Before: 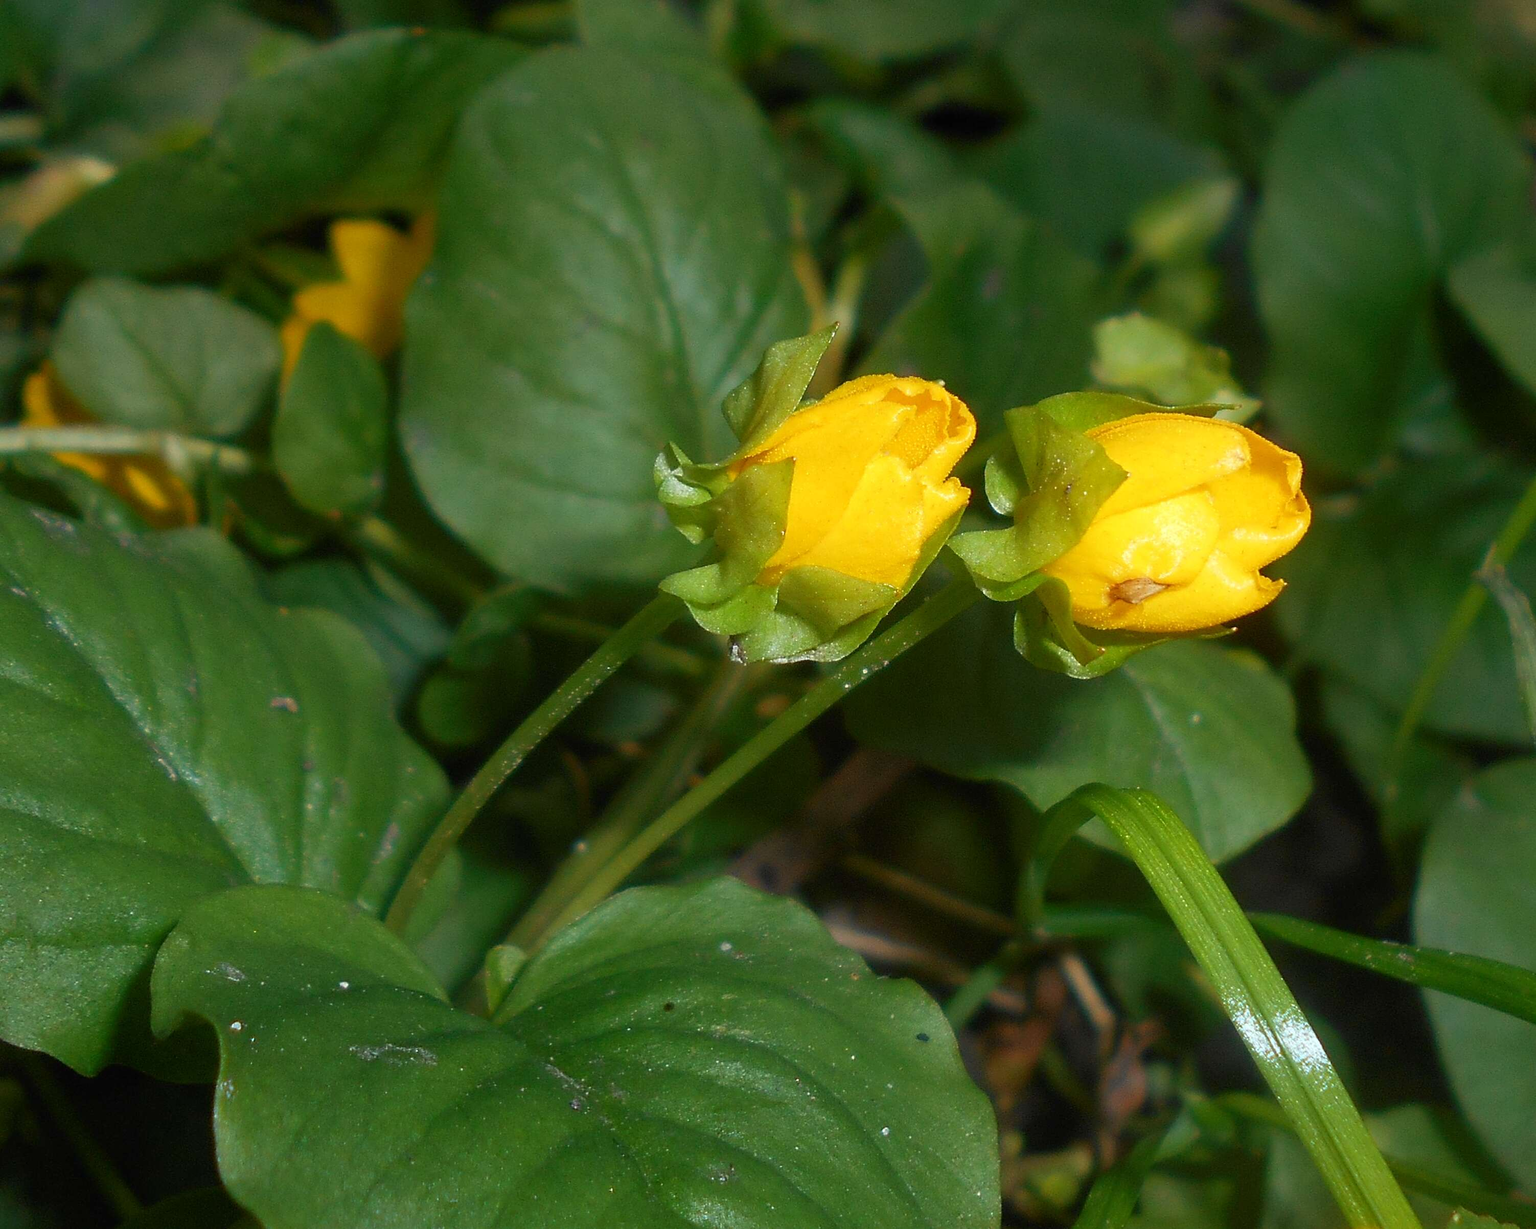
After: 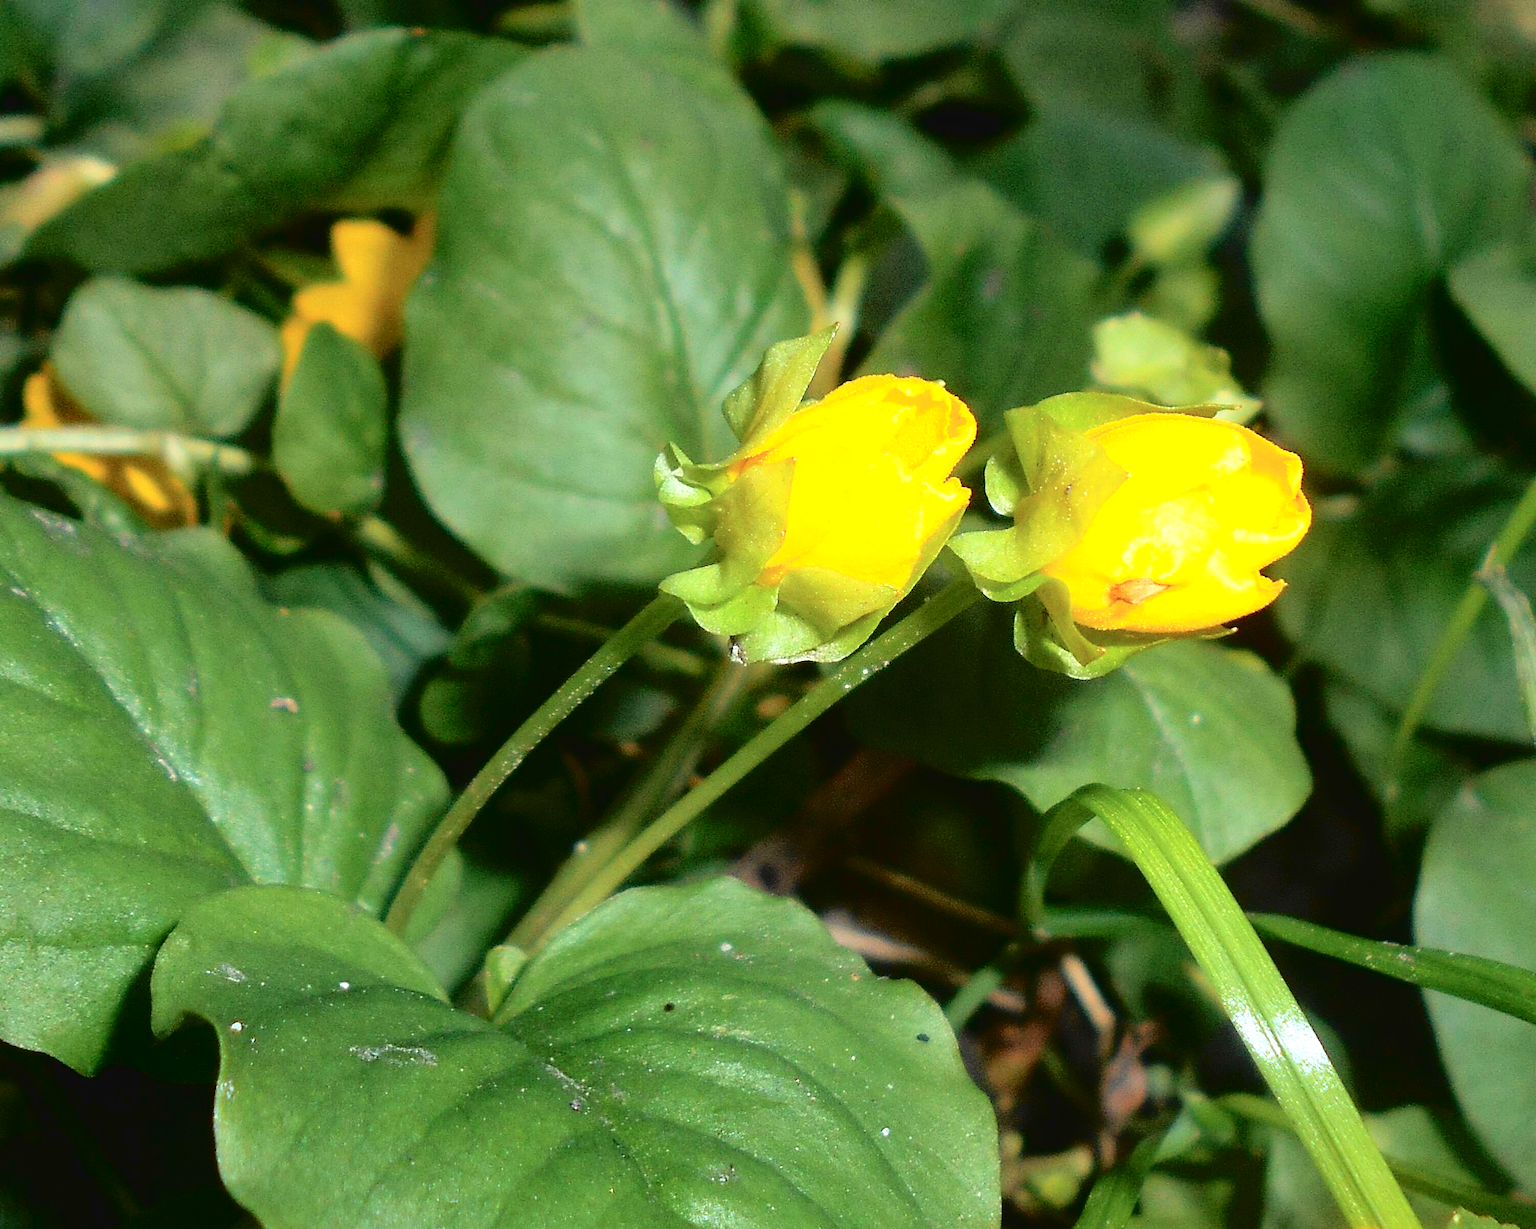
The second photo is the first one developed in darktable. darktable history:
exposure: black level correction 0, exposure 0.499 EV, compensate exposure bias true, compensate highlight preservation false
color zones: curves: ch1 [(0, 0.513) (0.143, 0.524) (0.286, 0.511) (0.429, 0.506) (0.571, 0.503) (0.714, 0.503) (0.857, 0.508) (1, 0.513)]
tone curve: curves: ch0 [(0, 0) (0.003, 0.03) (0.011, 0.03) (0.025, 0.033) (0.044, 0.035) (0.069, 0.04) (0.1, 0.046) (0.136, 0.052) (0.177, 0.08) (0.224, 0.121) (0.277, 0.225) (0.335, 0.343) (0.399, 0.456) (0.468, 0.555) (0.543, 0.647) (0.623, 0.732) (0.709, 0.808) (0.801, 0.886) (0.898, 0.947) (1, 1)], color space Lab, independent channels, preserve colors none
